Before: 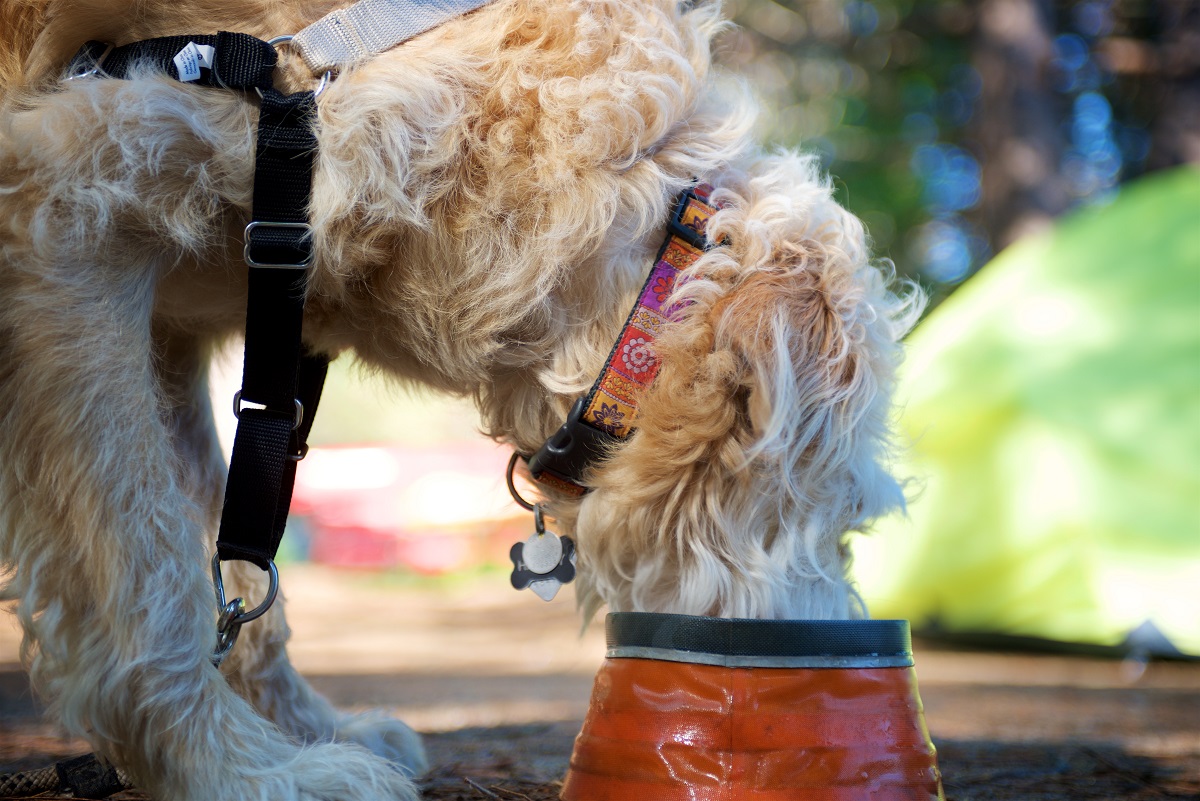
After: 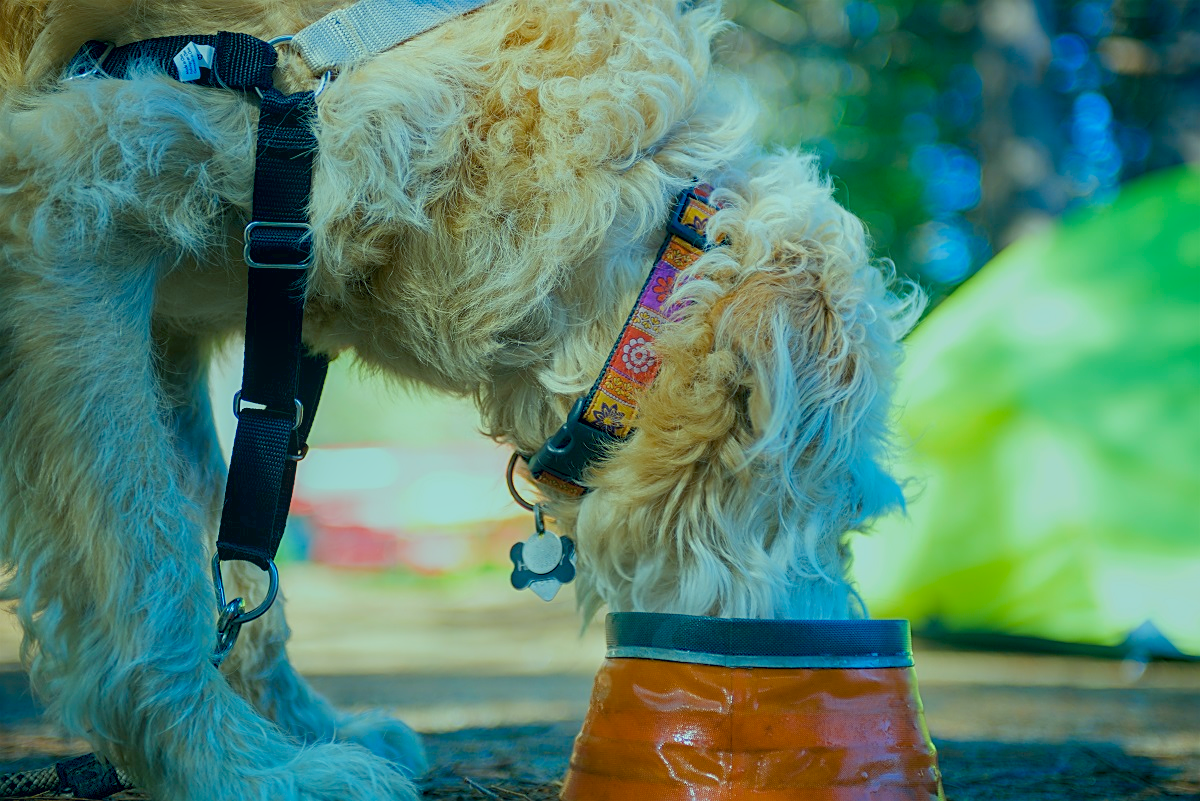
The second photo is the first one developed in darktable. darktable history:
local contrast: on, module defaults
color calibration: illuminant as shot in camera, x 0.358, y 0.373, temperature 4628.91 K, gamut compression 1.65
shadows and highlights: radius 333.18, shadows 55.05, highlights -99.15, compress 94.32%, soften with gaussian
color balance rgb: perceptual saturation grading › global saturation 30.249%, contrast -29.916%
color correction: highlights a* -19.94, highlights b* 9.79, shadows a* -20.37, shadows b* -11.06
sharpen: on, module defaults
